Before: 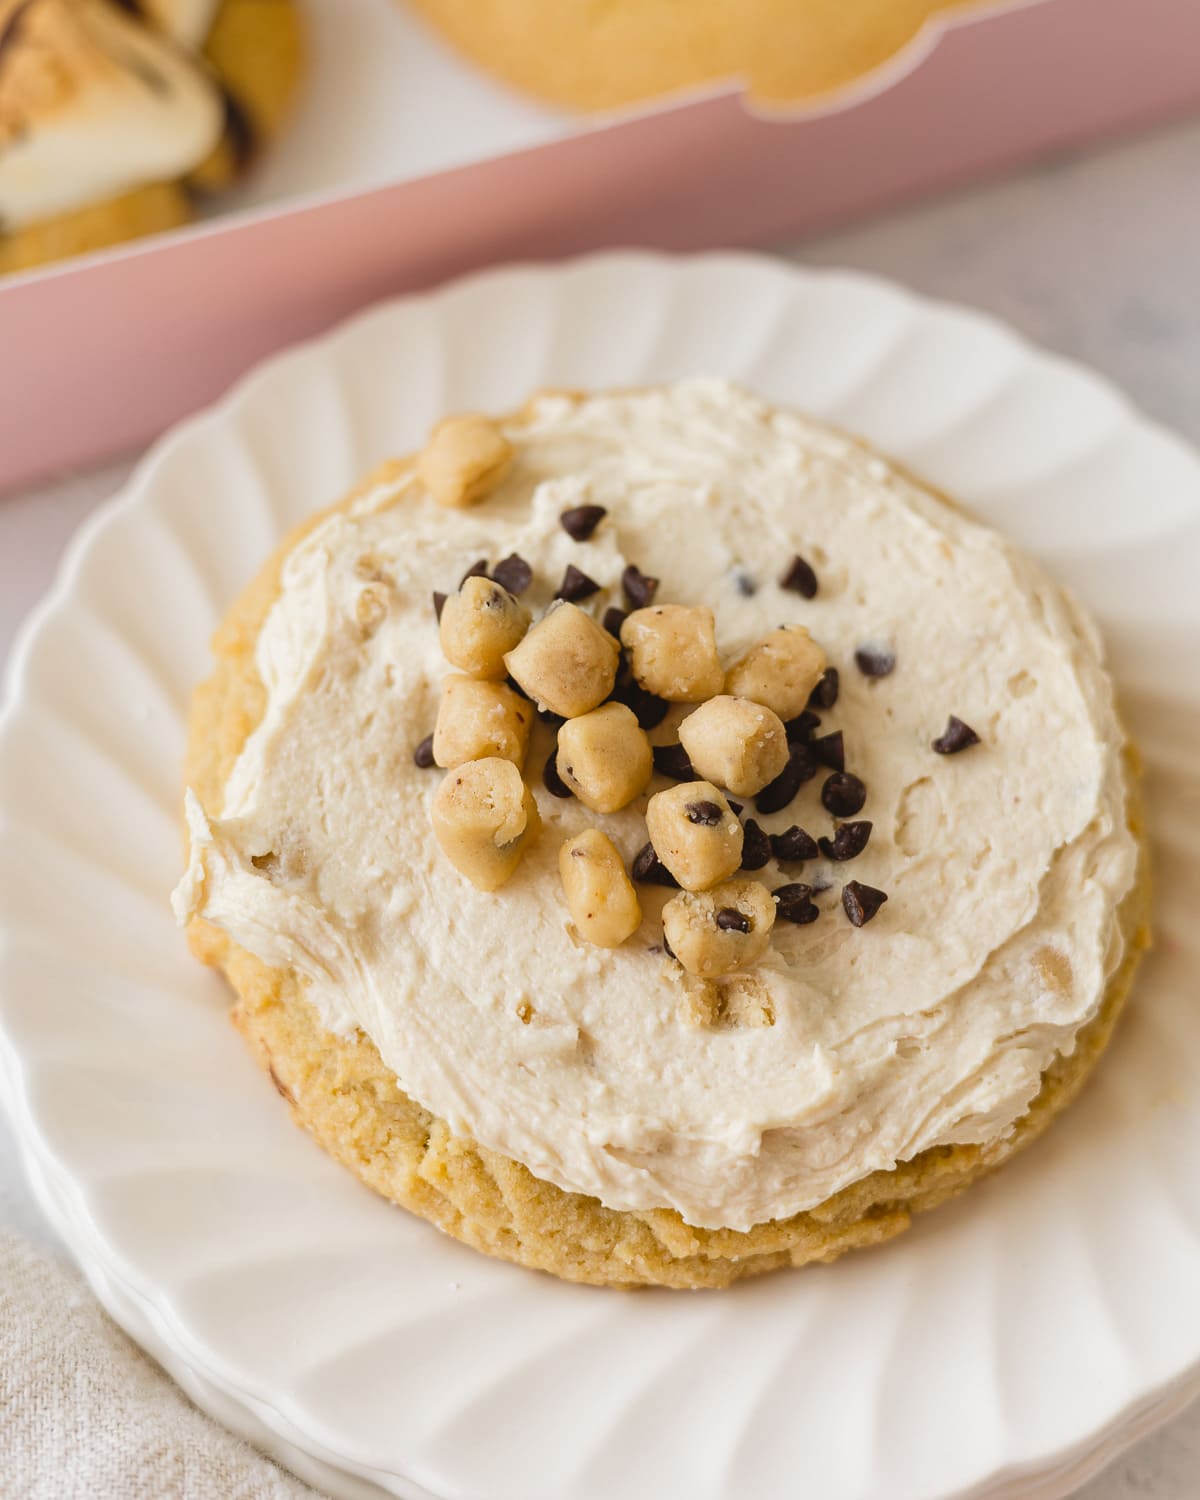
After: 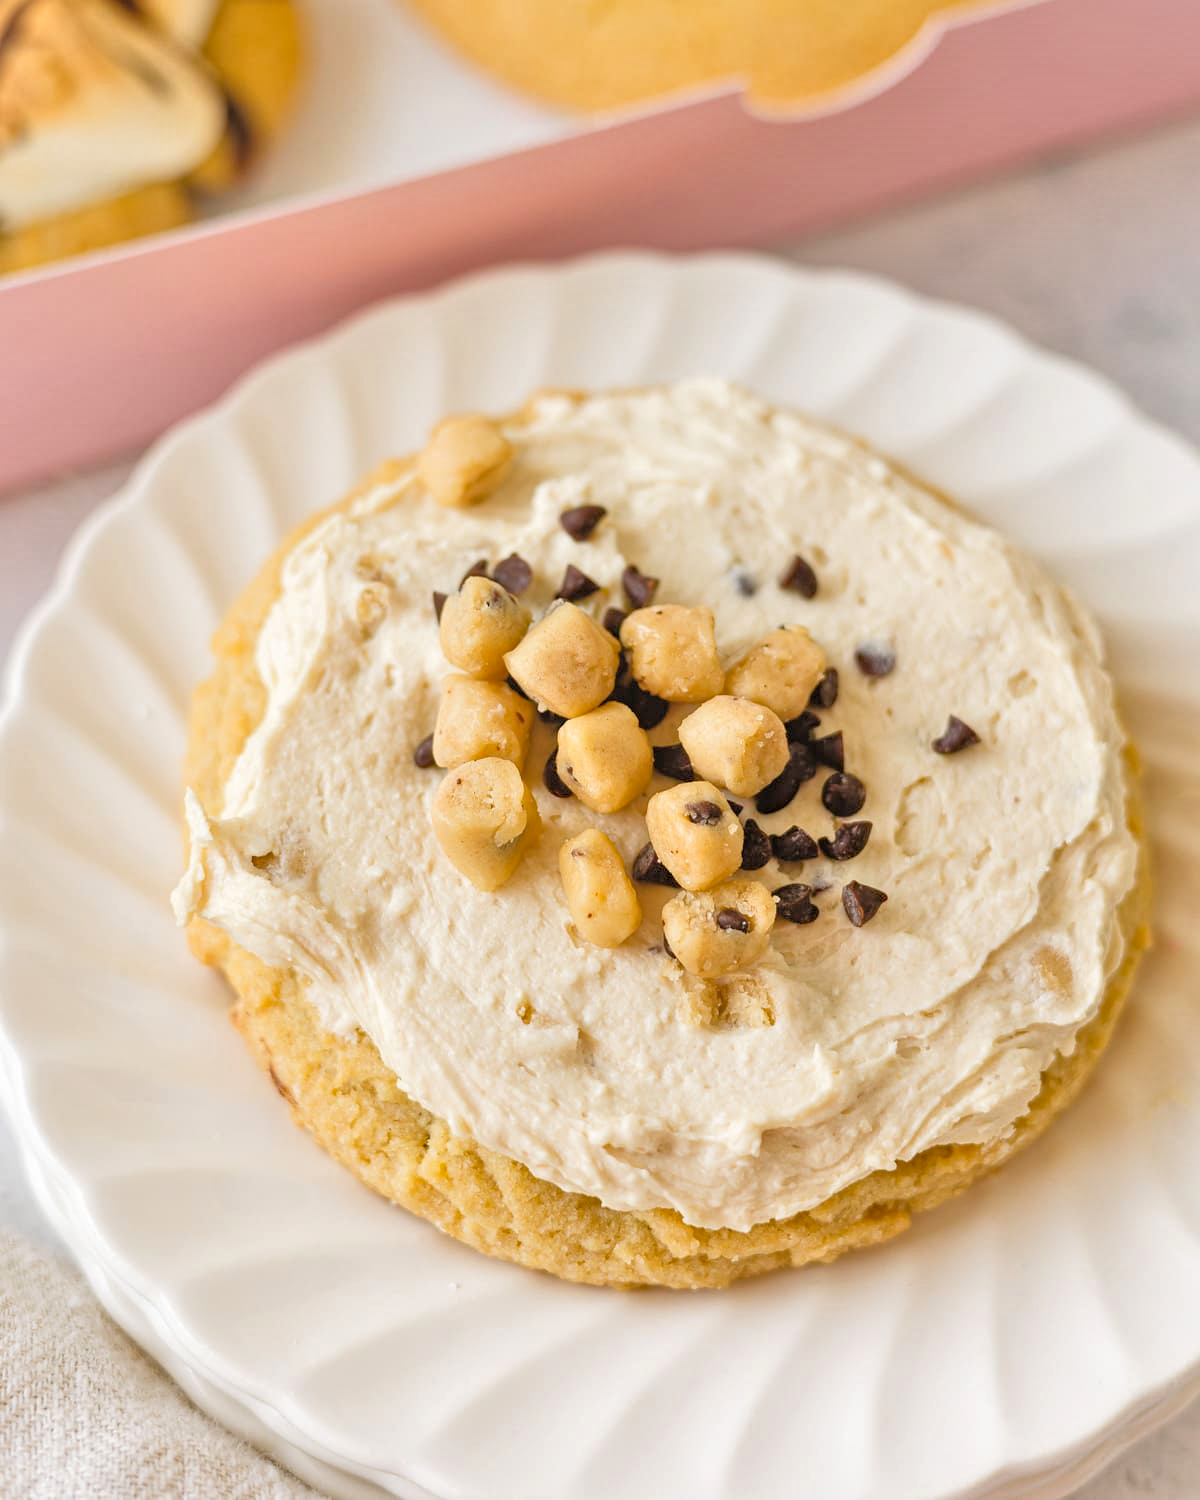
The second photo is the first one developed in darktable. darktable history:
haze removal: compatibility mode true, adaptive false
local contrast: highlights 103%, shadows 101%, detail 120%, midtone range 0.2
tone equalizer: -7 EV 0.15 EV, -6 EV 0.571 EV, -5 EV 1.13 EV, -4 EV 1.3 EV, -3 EV 1.15 EV, -2 EV 0.6 EV, -1 EV 0.148 EV, mask exposure compensation -0.508 EV
contrast brightness saturation: contrast 0.052, brightness 0.057, saturation 0.005
